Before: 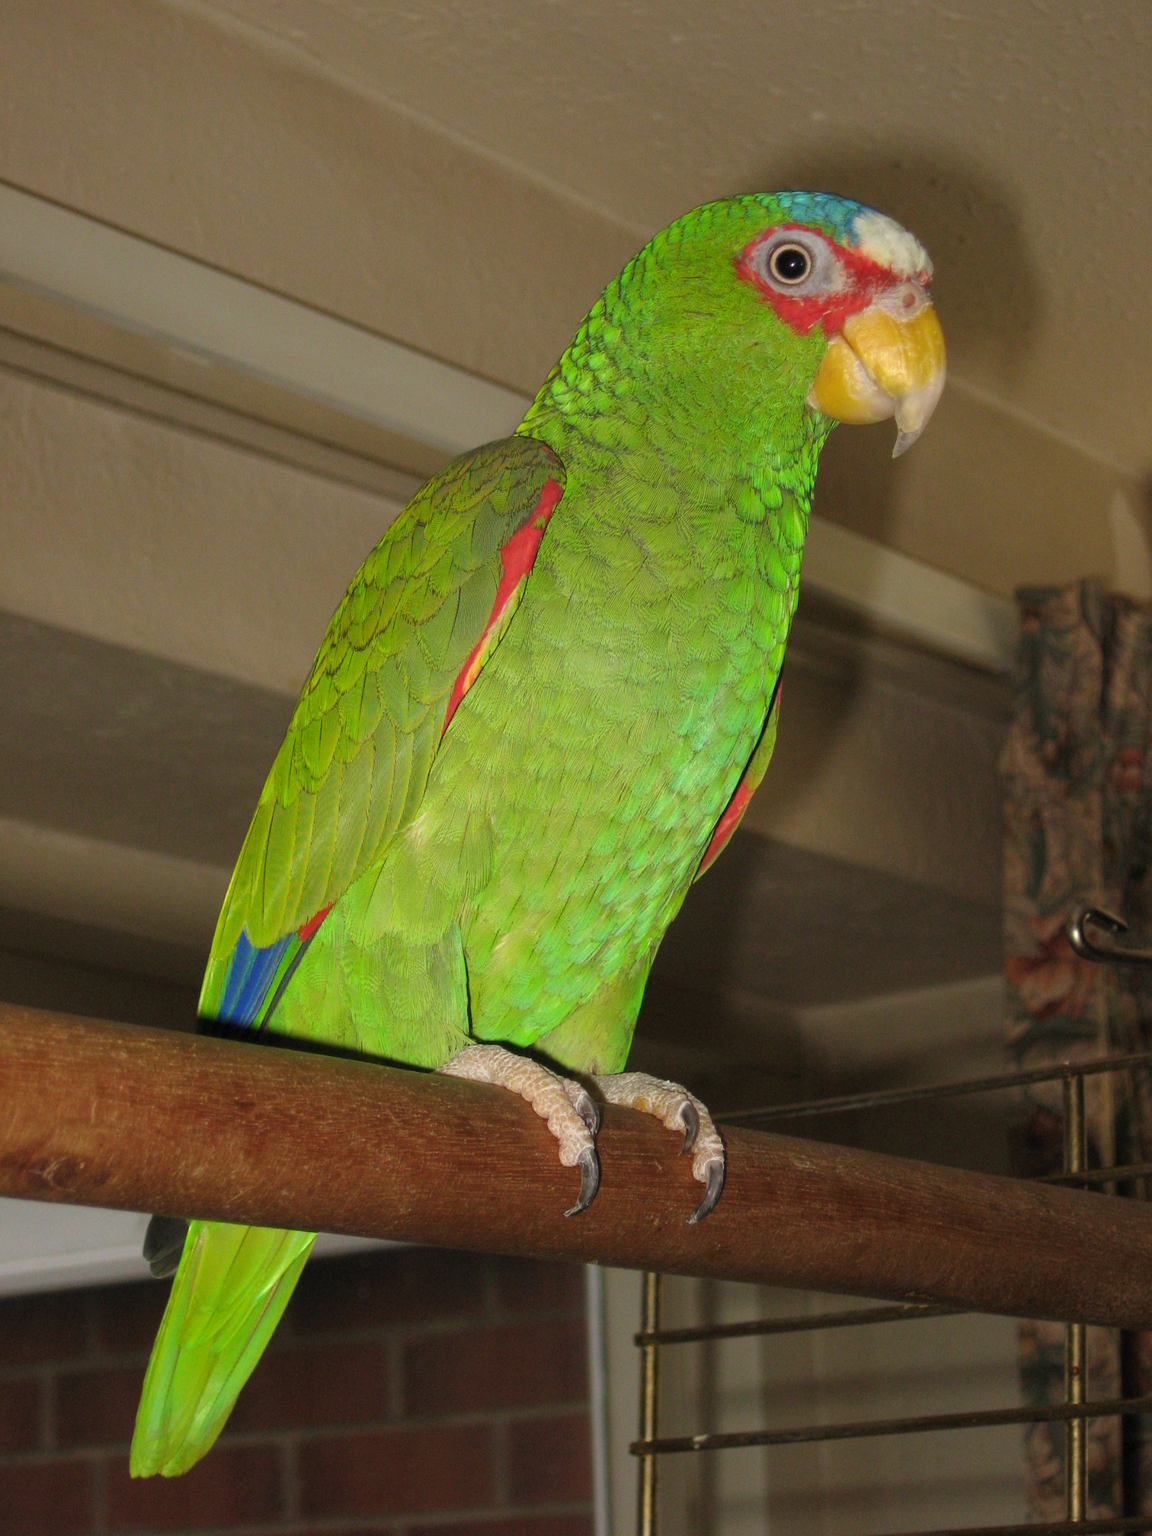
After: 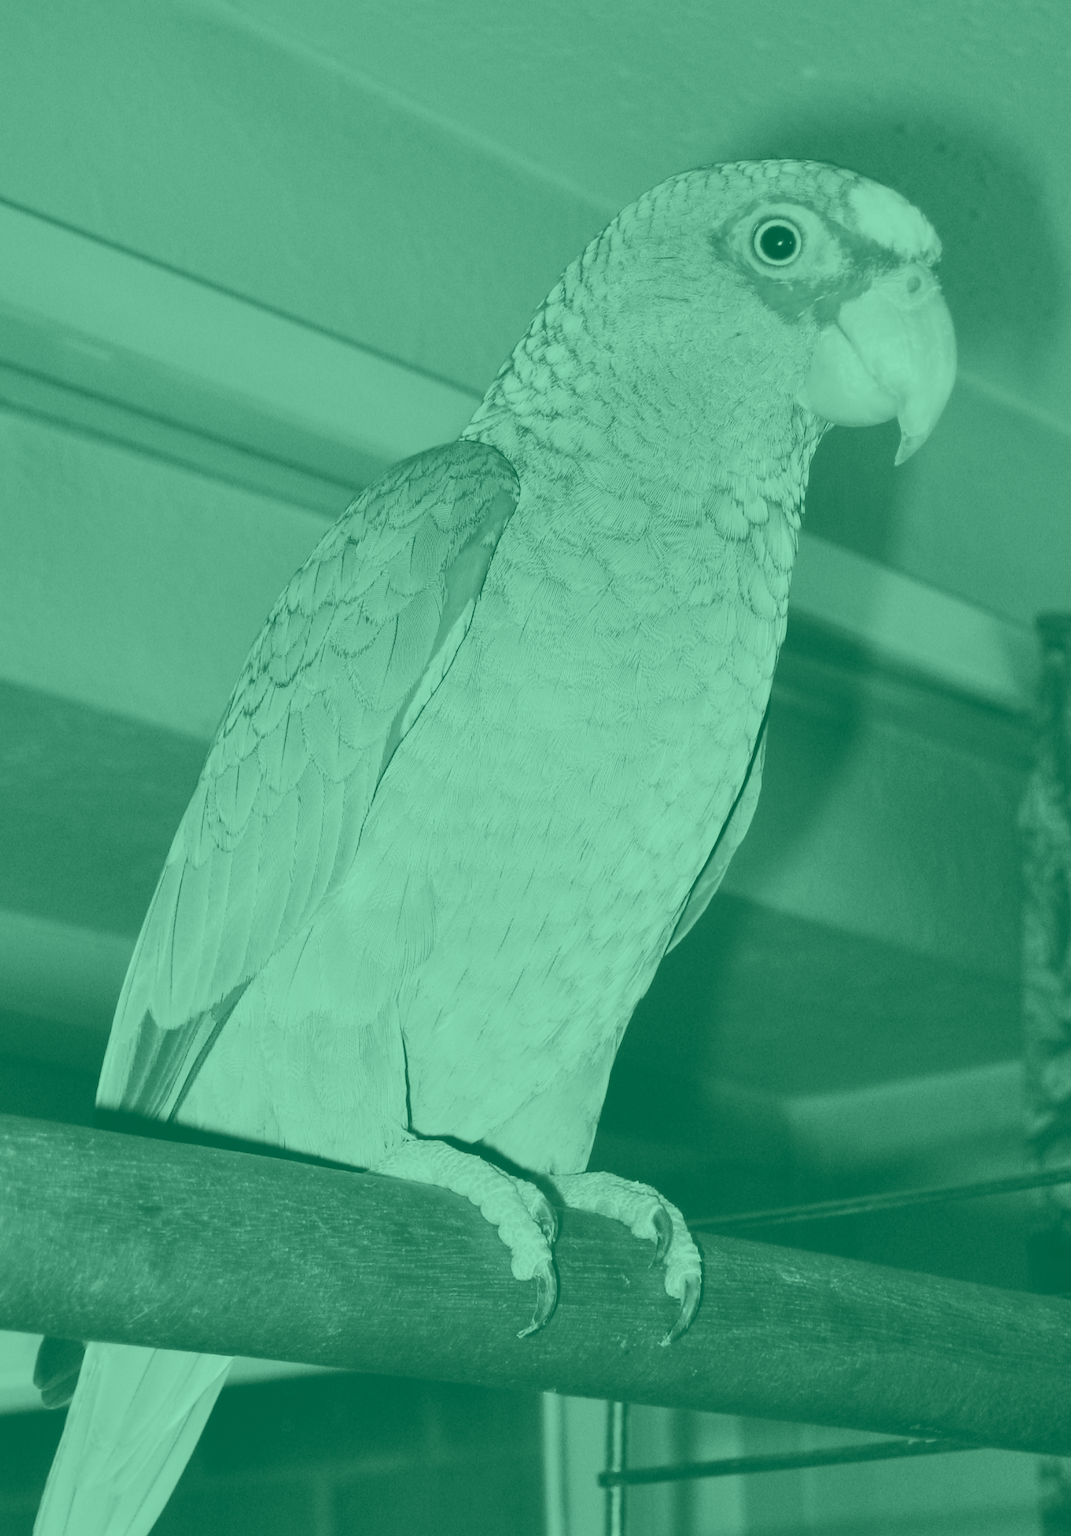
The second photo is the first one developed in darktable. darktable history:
colorize: hue 147.6°, saturation 65%, lightness 21.64%
crop: left 9.929%, top 3.475%, right 9.188%, bottom 9.529%
exposure: exposure 0.6 EV, compensate highlight preservation false
contrast brightness saturation: contrast 0.28
filmic rgb: black relative exposure -7.65 EV, white relative exposure 4.56 EV, hardness 3.61
shadows and highlights: shadows 37.27, highlights -28.18, soften with gaussian
color correction: highlights a* 0.207, highlights b* 2.7, shadows a* -0.874, shadows b* -4.78
